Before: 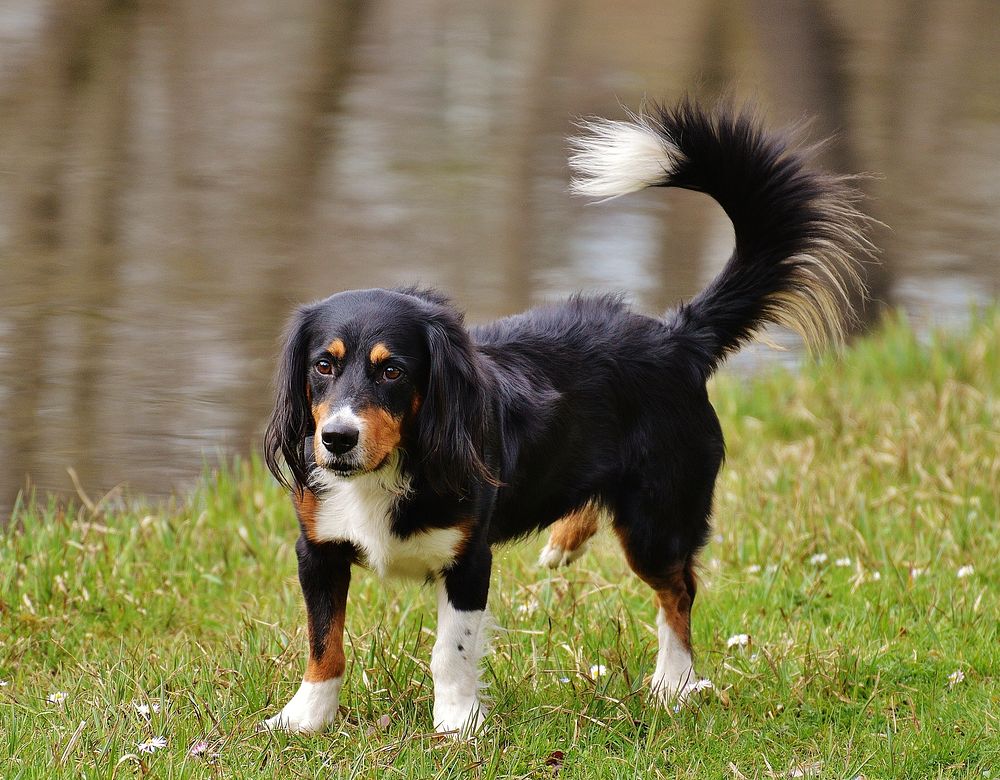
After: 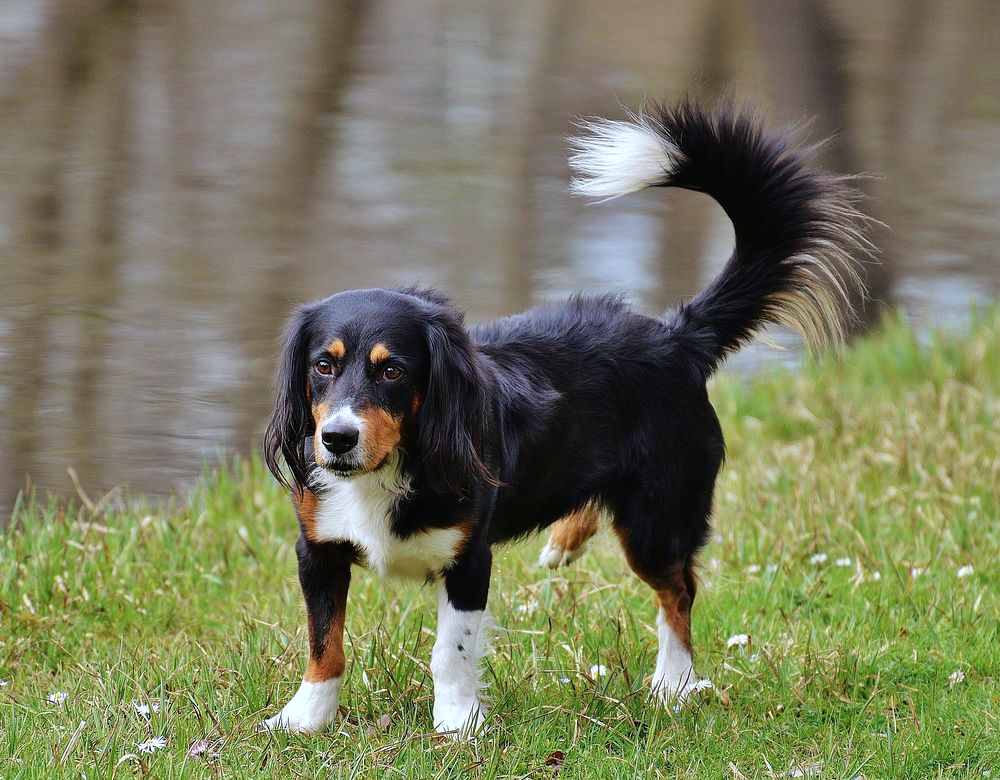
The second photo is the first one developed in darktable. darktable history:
color calibration: x 0.37, y 0.382, temperature 4313.92 K
